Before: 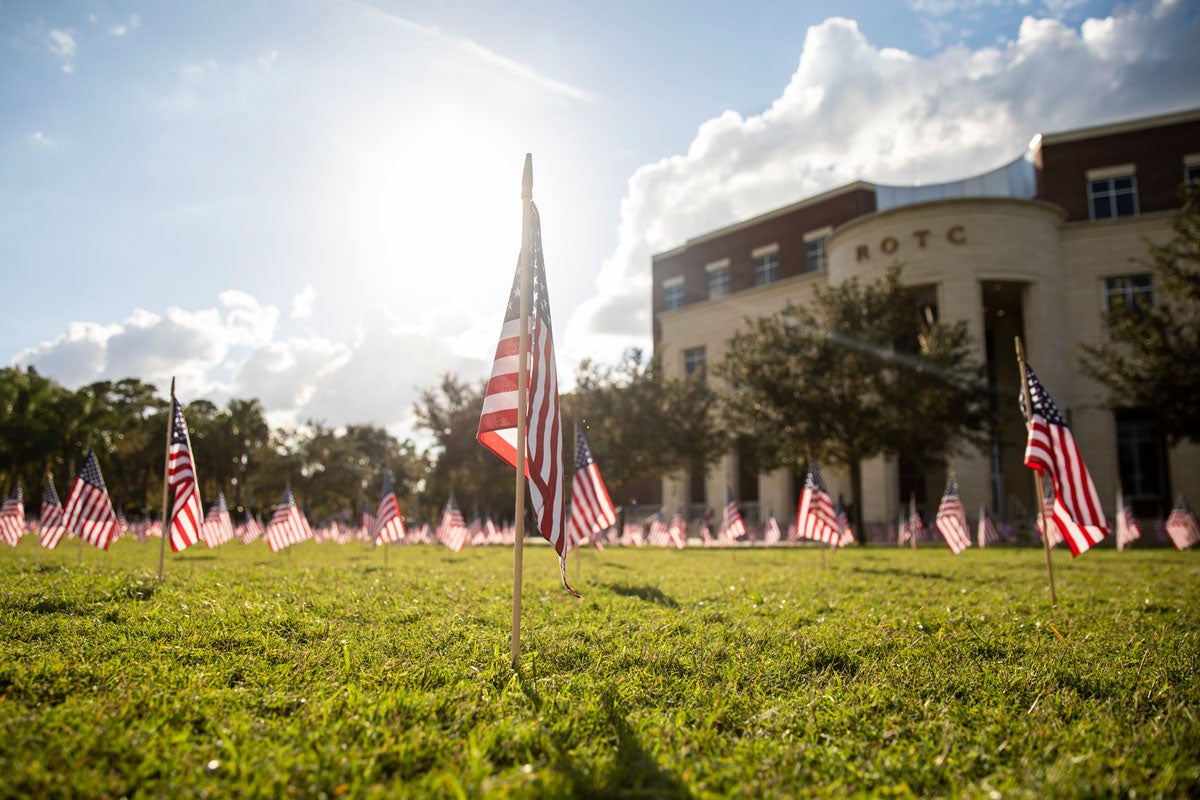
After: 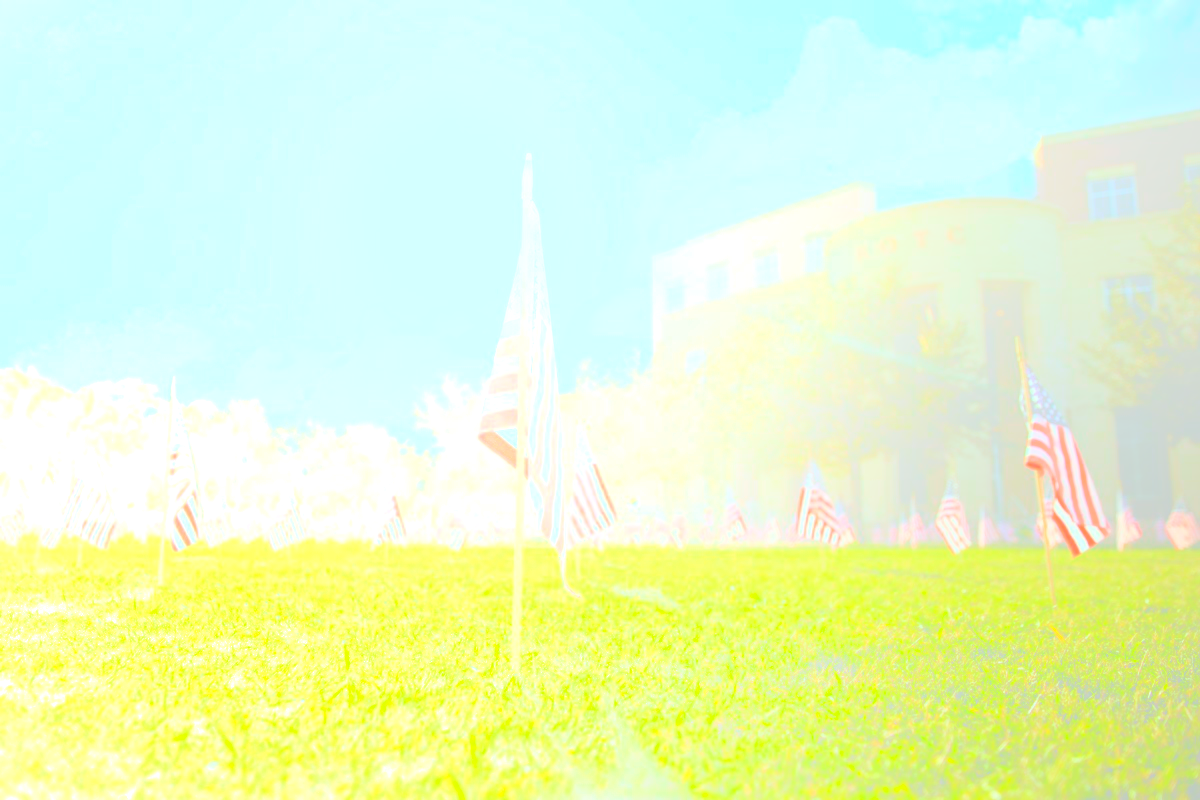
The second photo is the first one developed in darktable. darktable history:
bloom: size 85%, threshold 5%, strength 85%
white balance: red 0.925, blue 1.046
color correction: highlights a* -7.33, highlights b* 1.26, shadows a* -3.55, saturation 1.4
